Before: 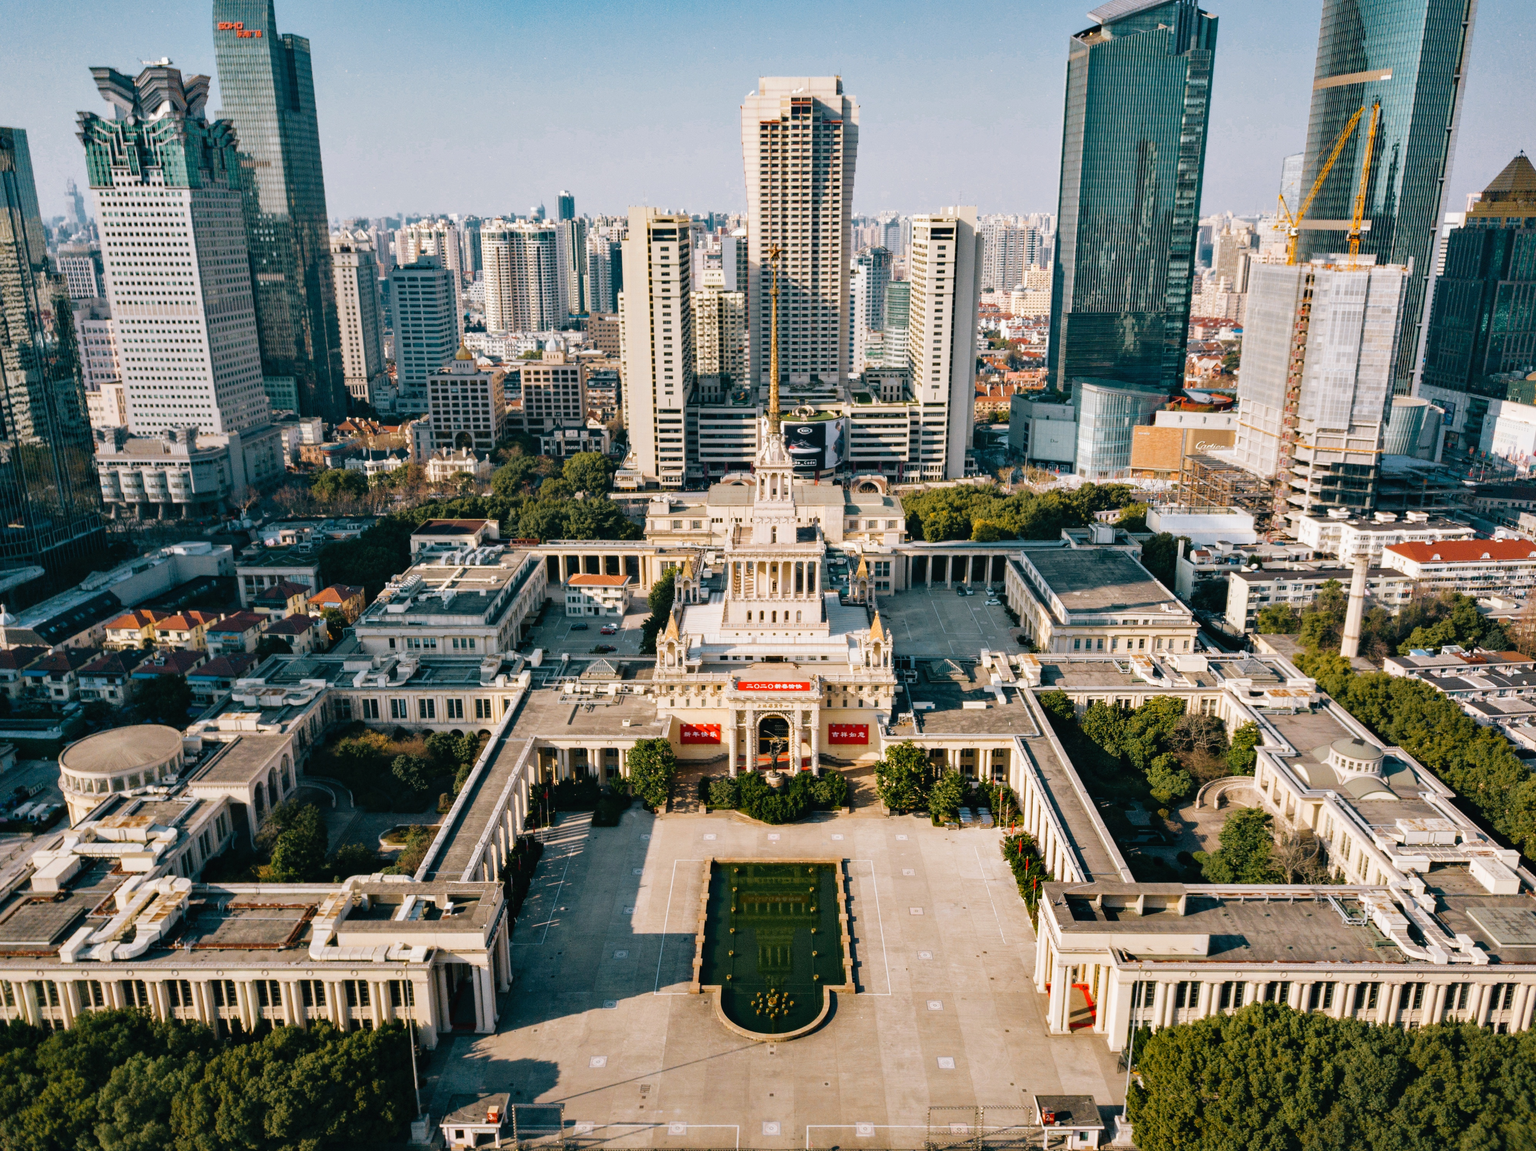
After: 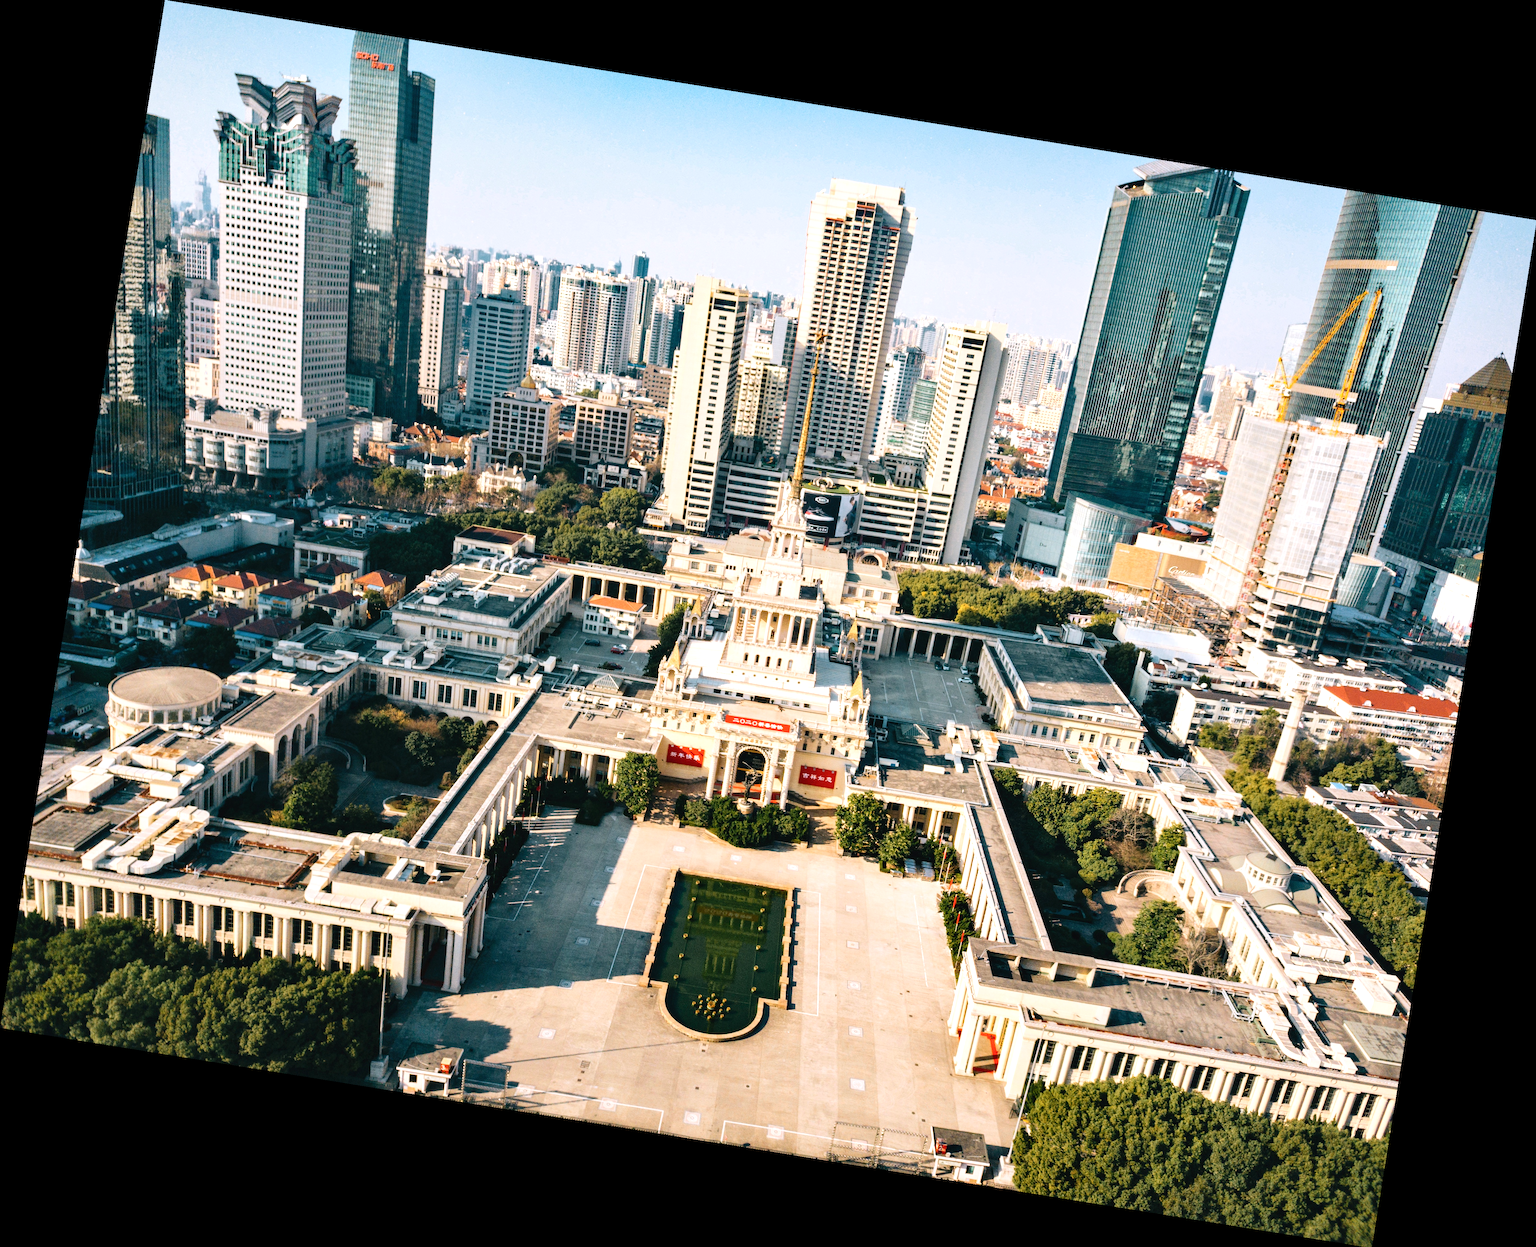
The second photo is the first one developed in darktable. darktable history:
contrast brightness saturation: contrast 0.15, brightness 0.05
rotate and perspective: rotation 9.12°, automatic cropping off
exposure: exposure 0.556 EV, compensate highlight preservation false
